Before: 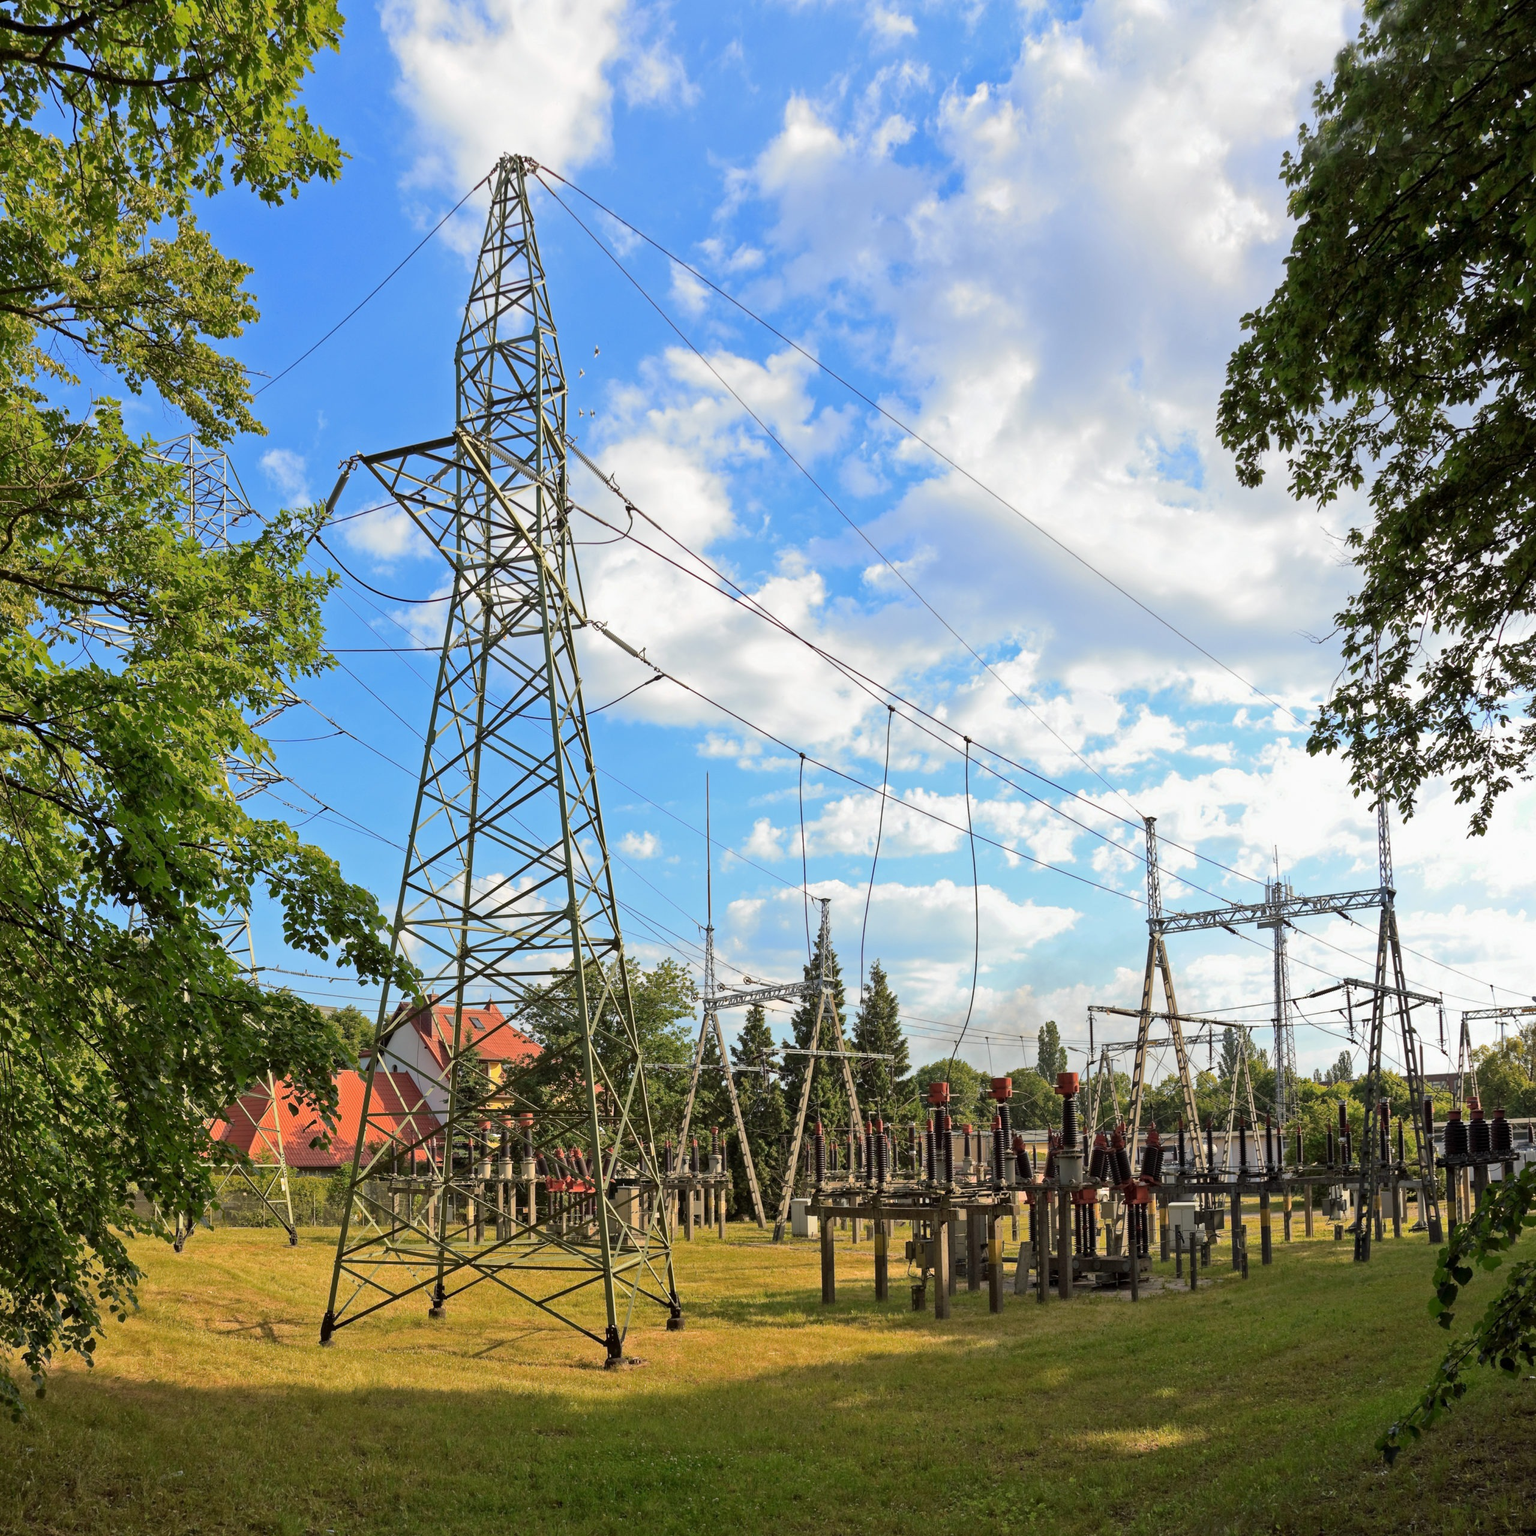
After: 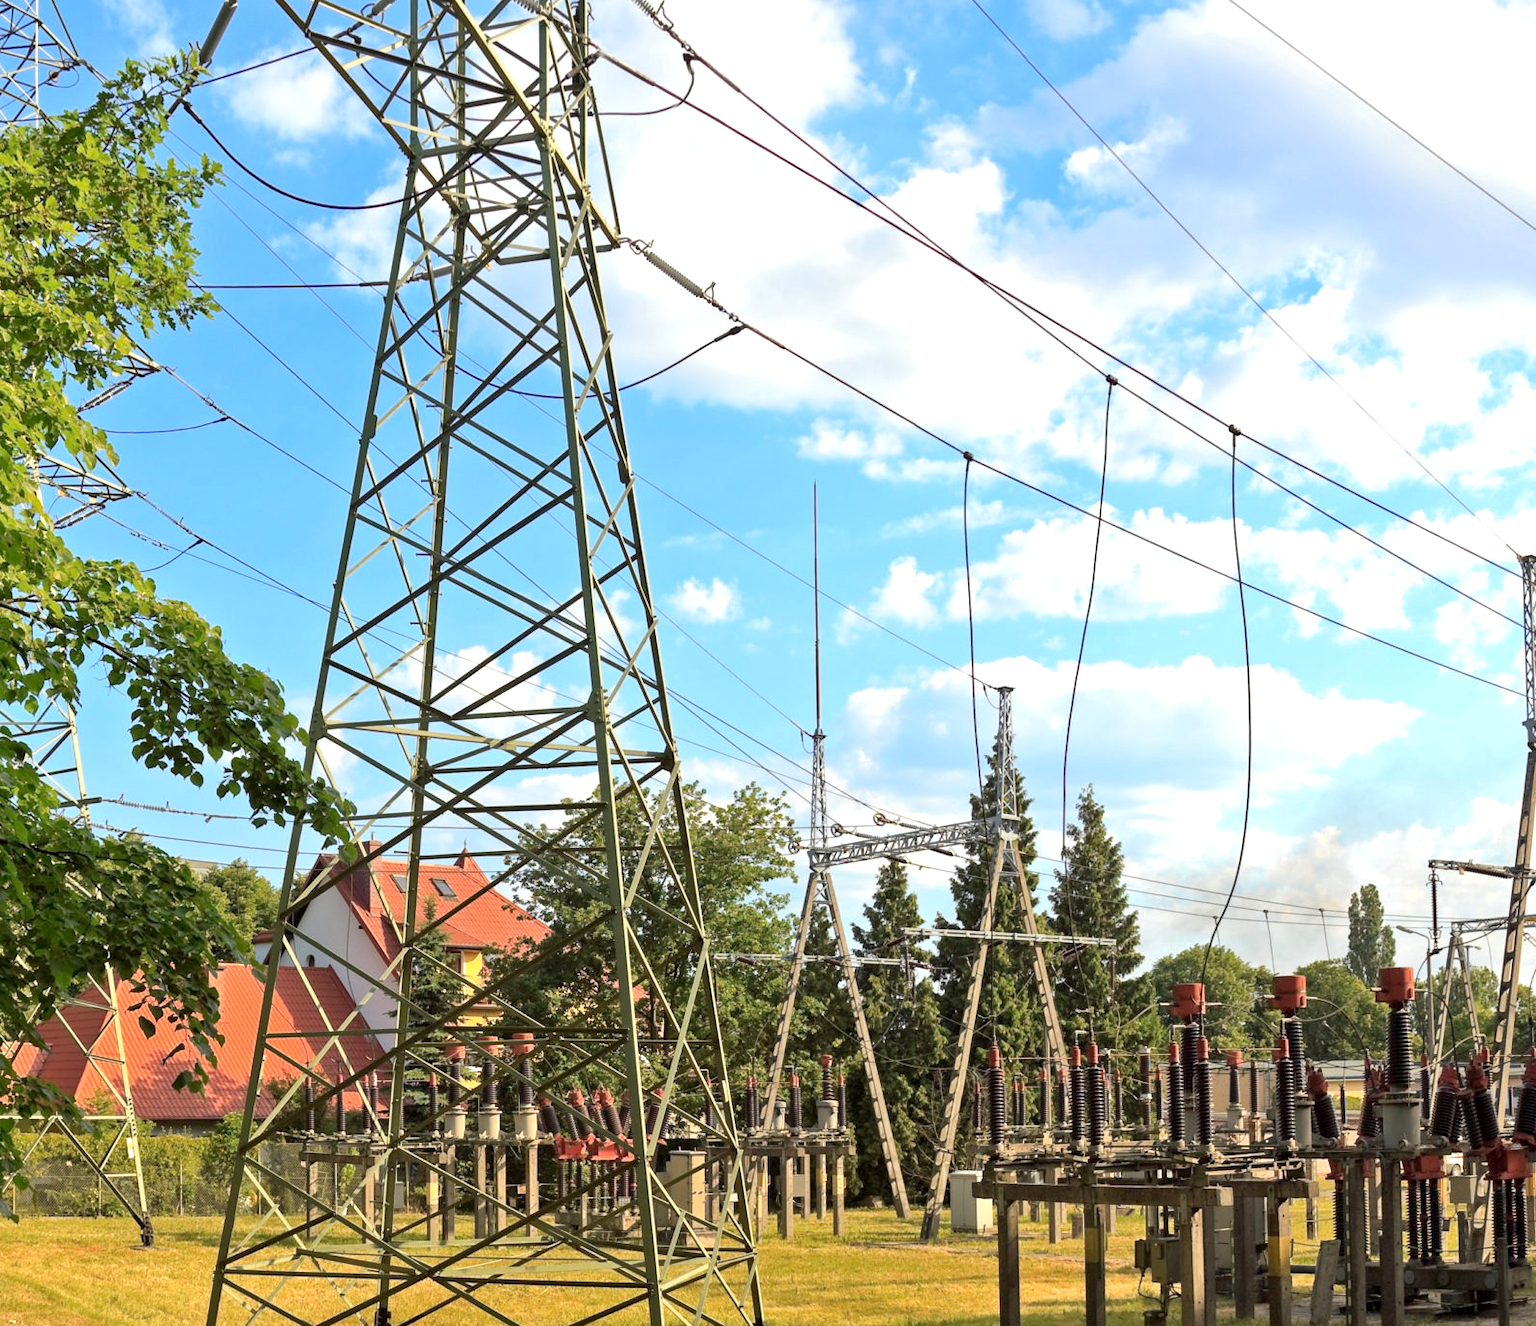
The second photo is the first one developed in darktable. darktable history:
crop: left 13.191%, top 30.785%, right 24.808%, bottom 15.635%
exposure: black level correction 0.001, exposure 0.499 EV, compensate exposure bias true, compensate highlight preservation false
